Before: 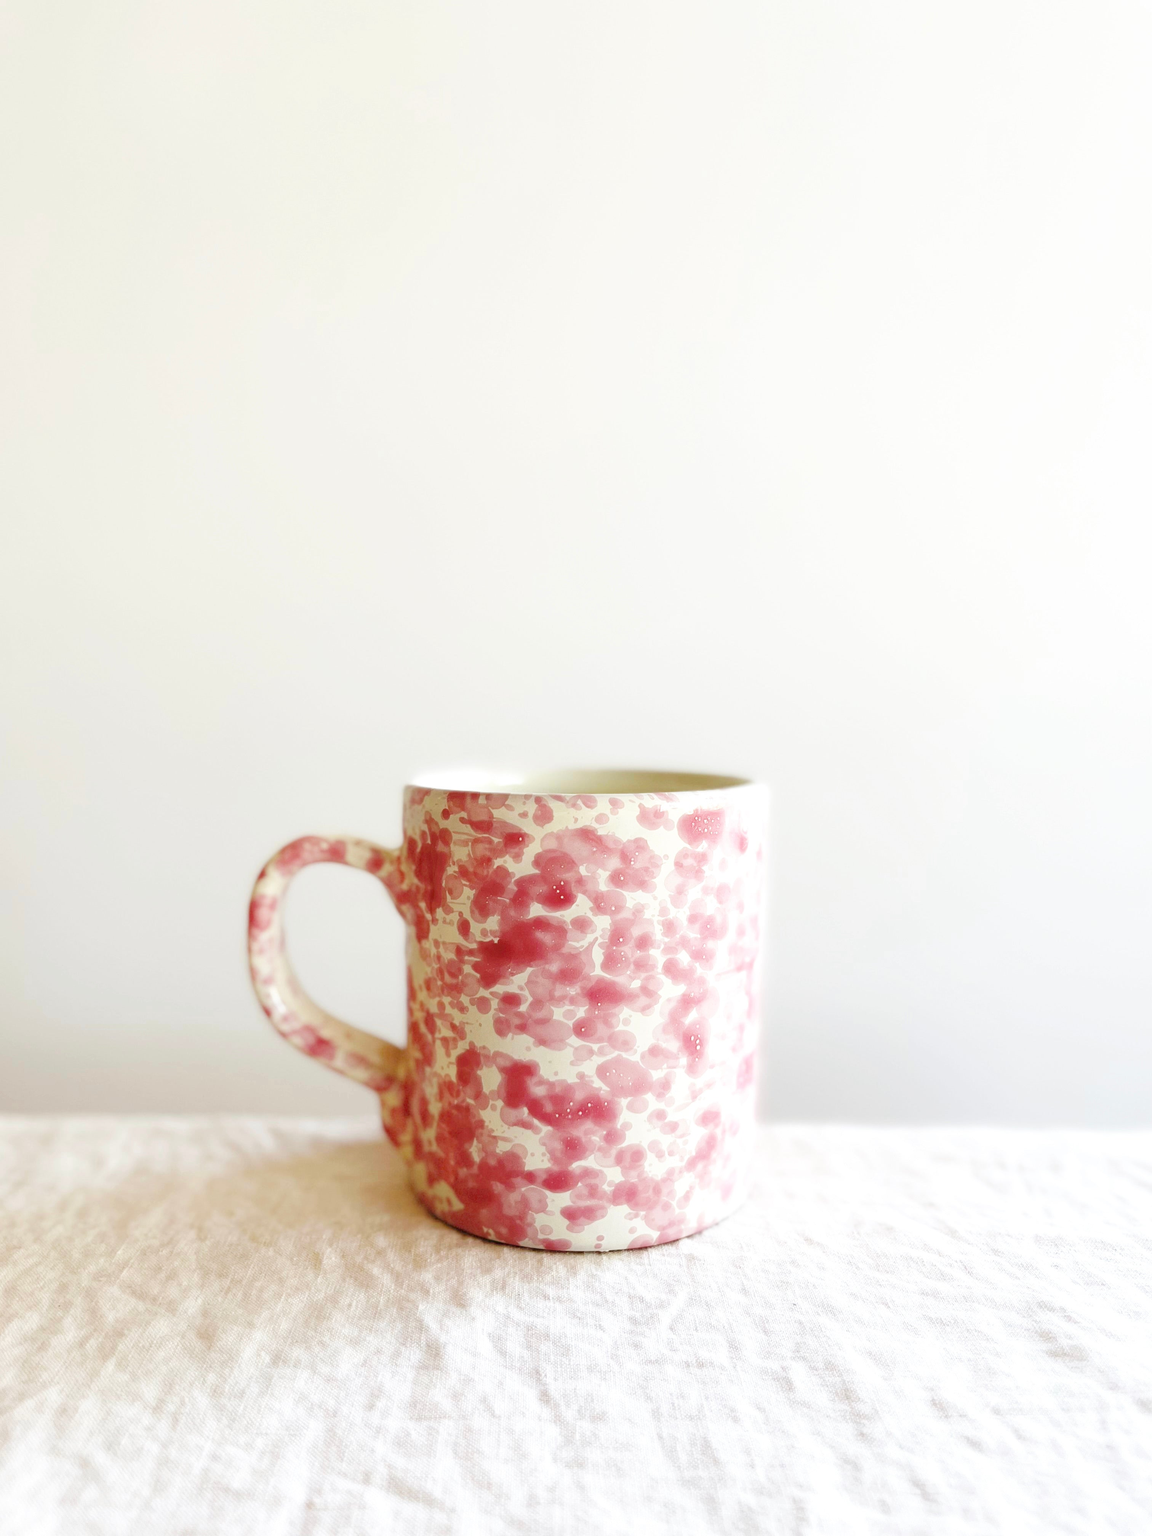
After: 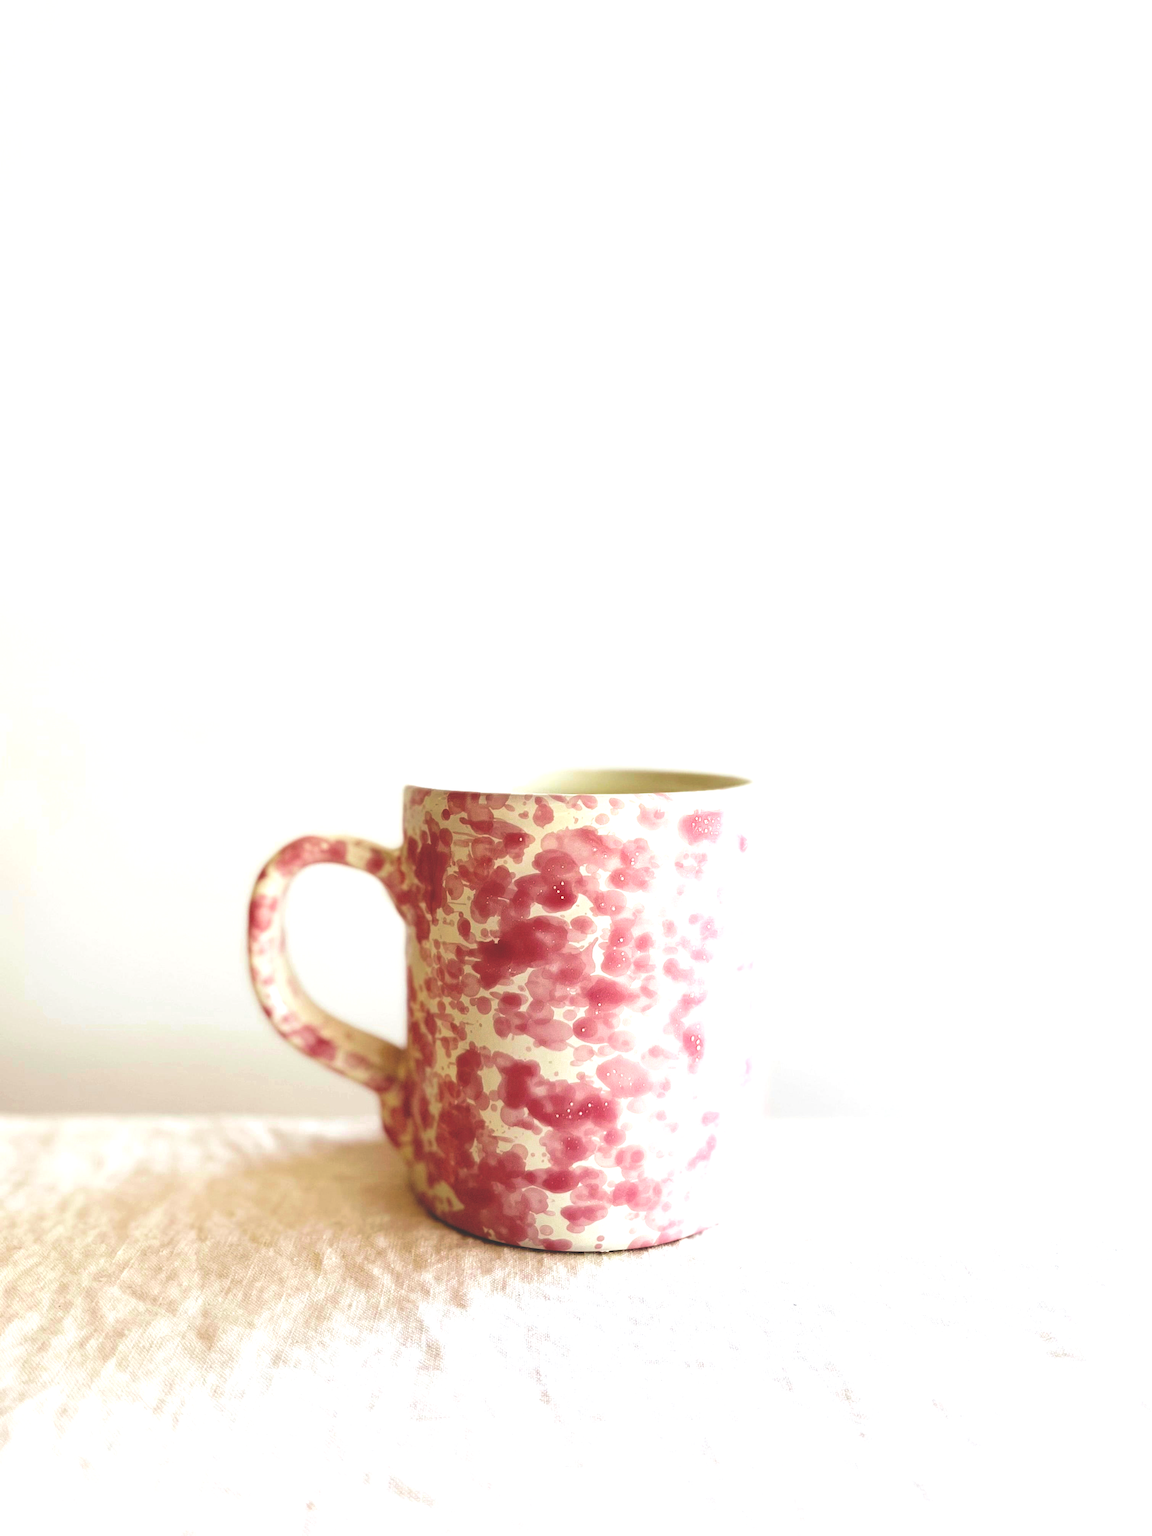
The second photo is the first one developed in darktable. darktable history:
rgb curve: curves: ch0 [(0, 0.186) (0.314, 0.284) (0.775, 0.708) (1, 1)], compensate middle gray true, preserve colors none
velvia: strength 15%
tone equalizer: -8 EV -0.417 EV, -7 EV -0.389 EV, -6 EV -0.333 EV, -5 EV -0.222 EV, -3 EV 0.222 EV, -2 EV 0.333 EV, -1 EV 0.389 EV, +0 EV 0.417 EV, edges refinement/feathering 500, mask exposure compensation -1.57 EV, preserve details no
